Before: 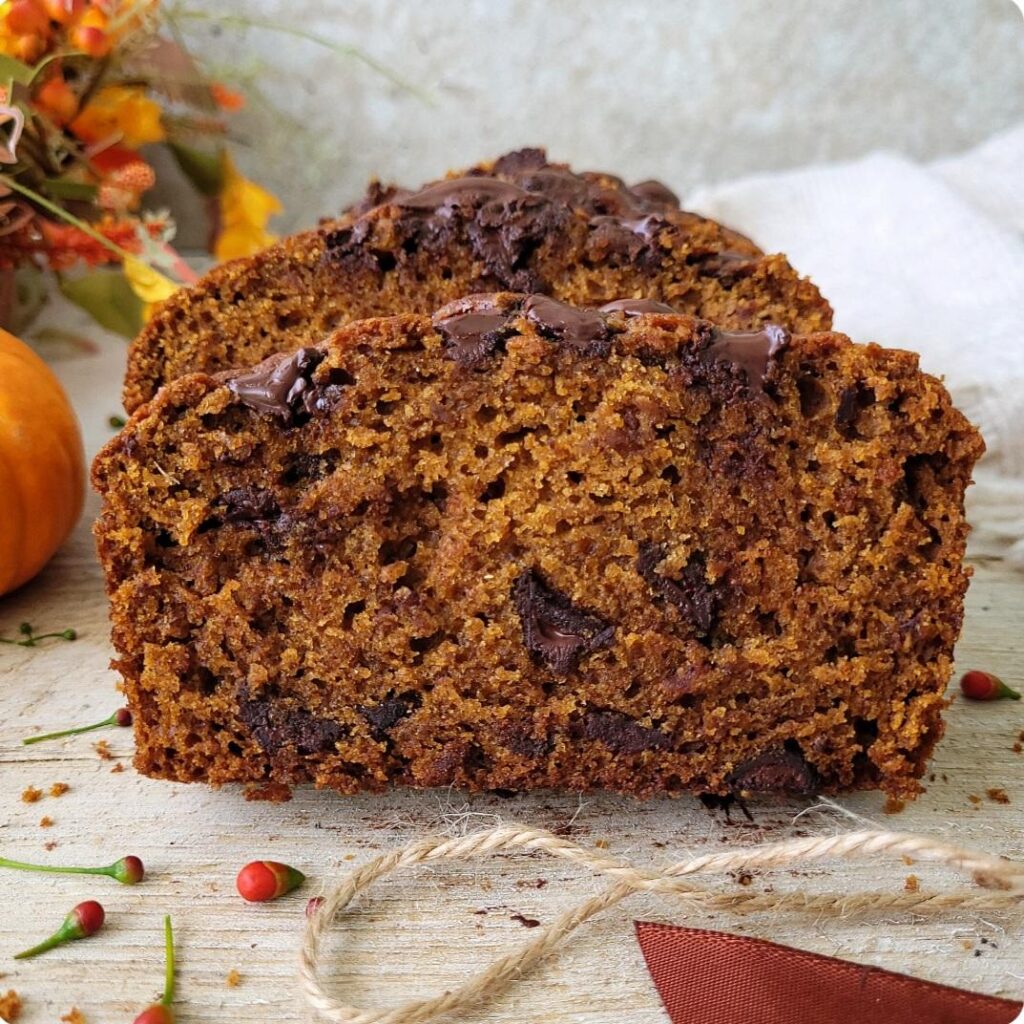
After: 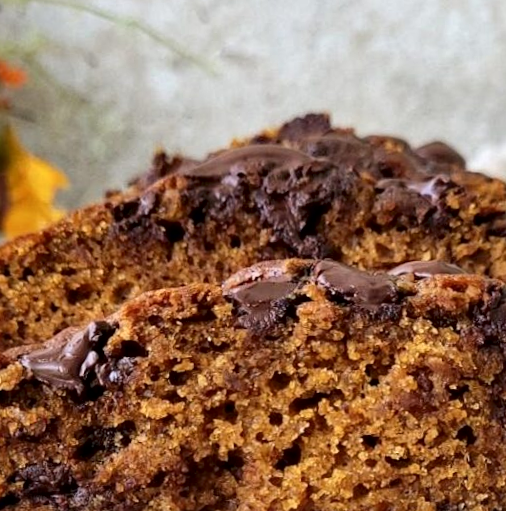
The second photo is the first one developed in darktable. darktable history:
local contrast: mode bilateral grid, contrast 25, coarseness 47, detail 151%, midtone range 0.2
rotate and perspective: rotation -2°, crop left 0.022, crop right 0.978, crop top 0.049, crop bottom 0.951
crop: left 19.556%, right 30.401%, bottom 46.458%
